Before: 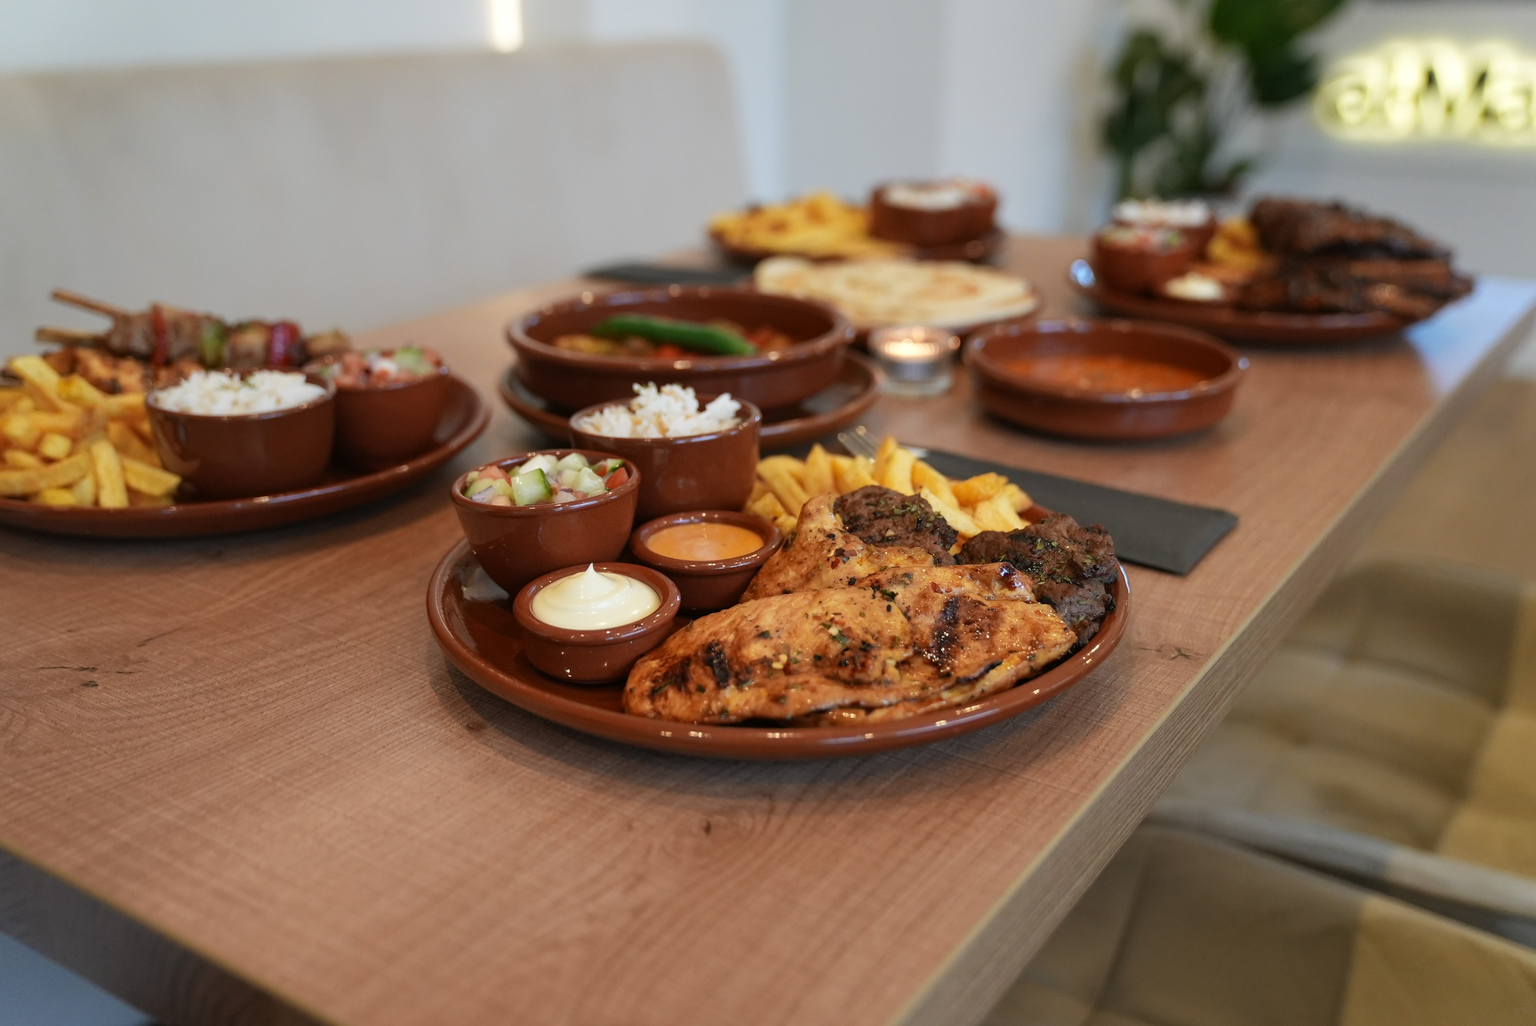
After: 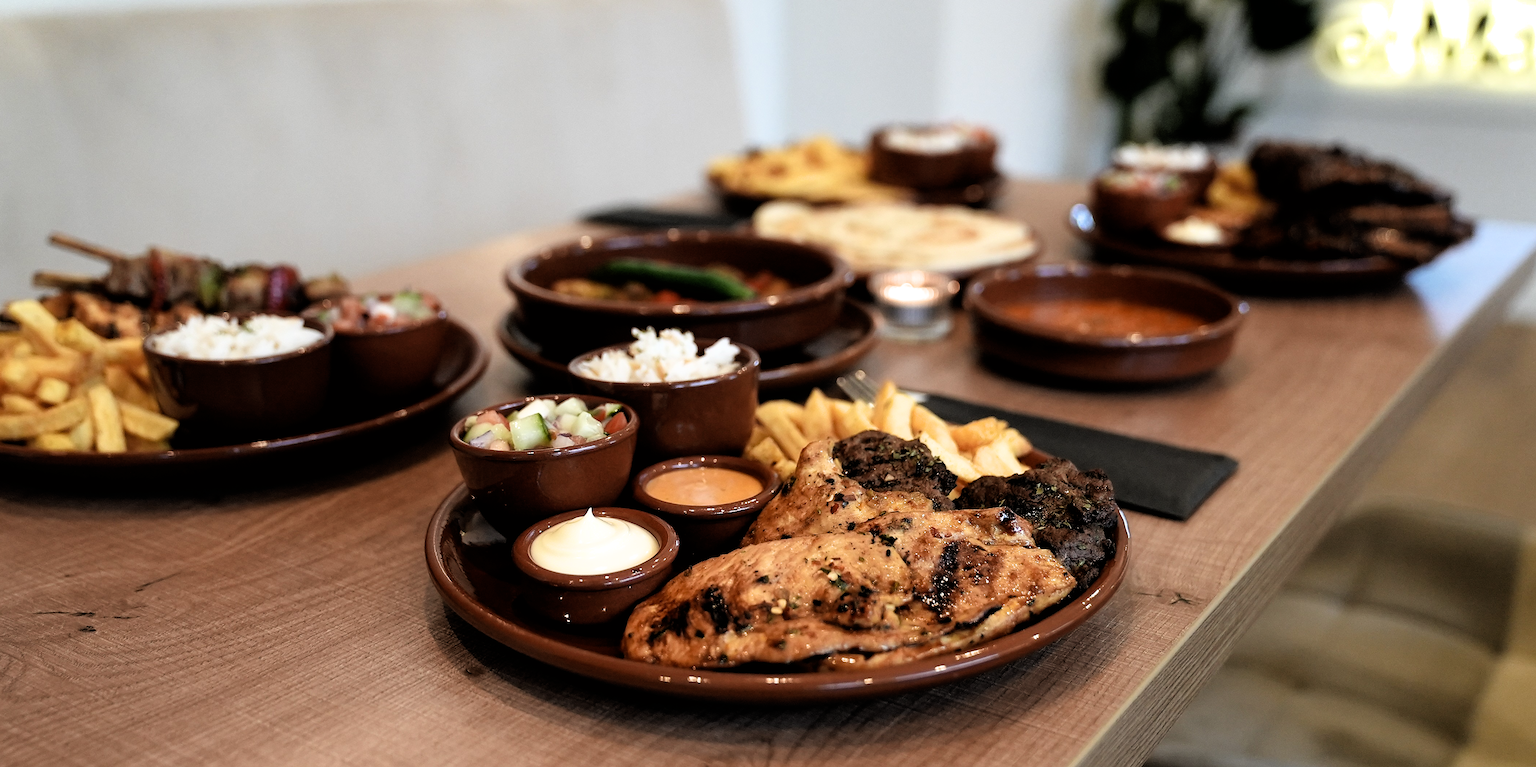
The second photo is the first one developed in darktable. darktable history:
crop: left 0.199%, top 5.511%, bottom 19.84%
filmic rgb: black relative exposure -3.61 EV, white relative exposure 2.15 EV, hardness 3.64
sharpen: on, module defaults
